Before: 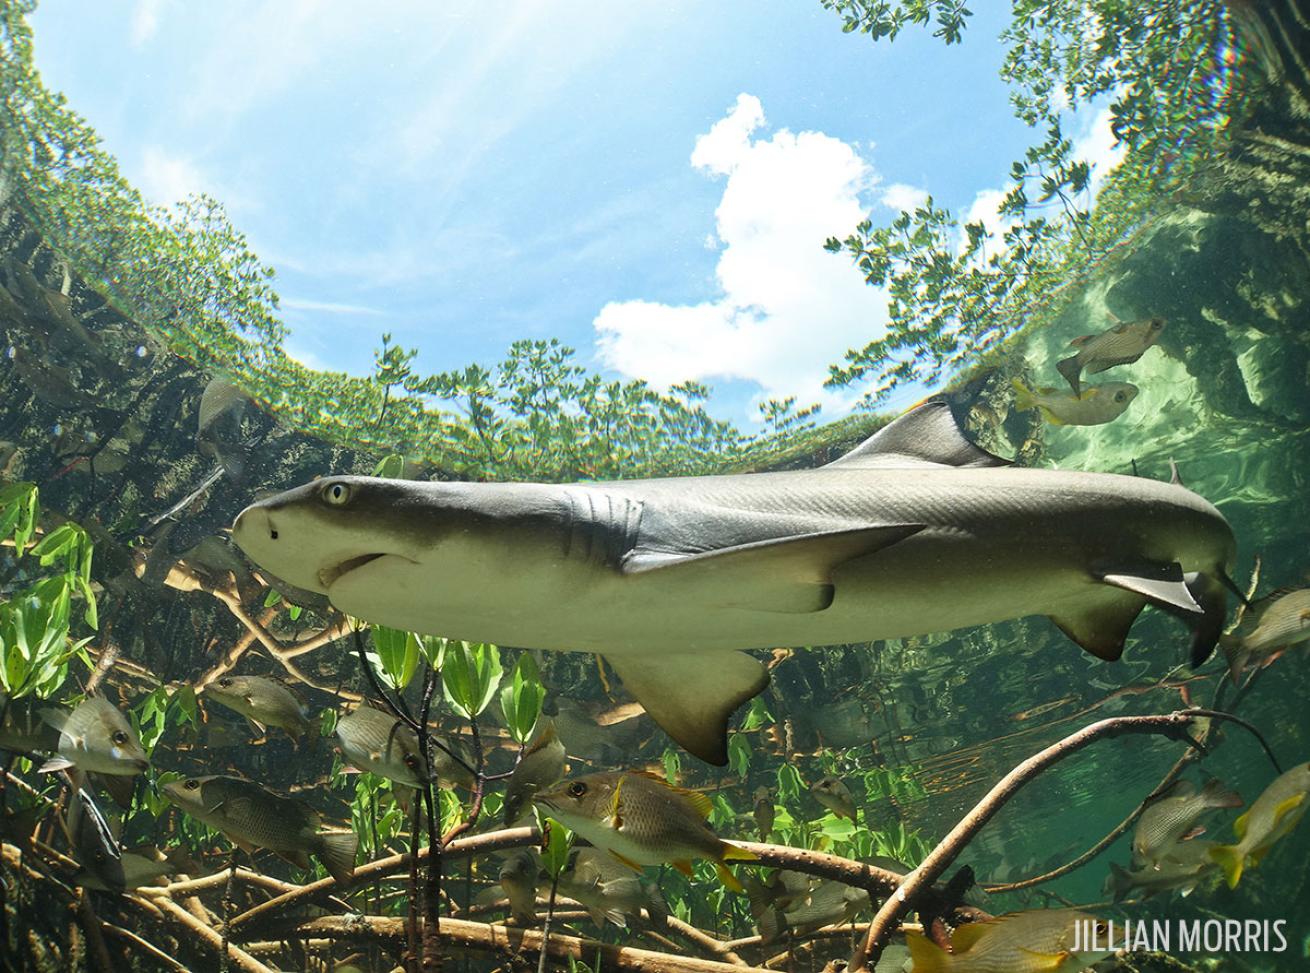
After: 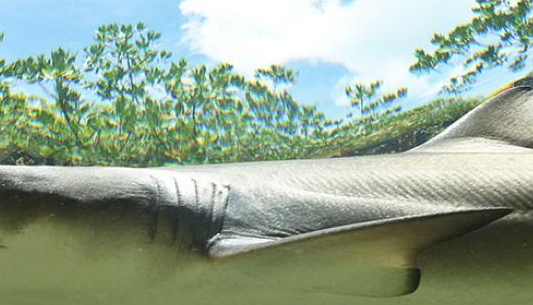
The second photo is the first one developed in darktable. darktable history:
crop: left 31.625%, top 32.574%, right 27.623%, bottom 35.994%
